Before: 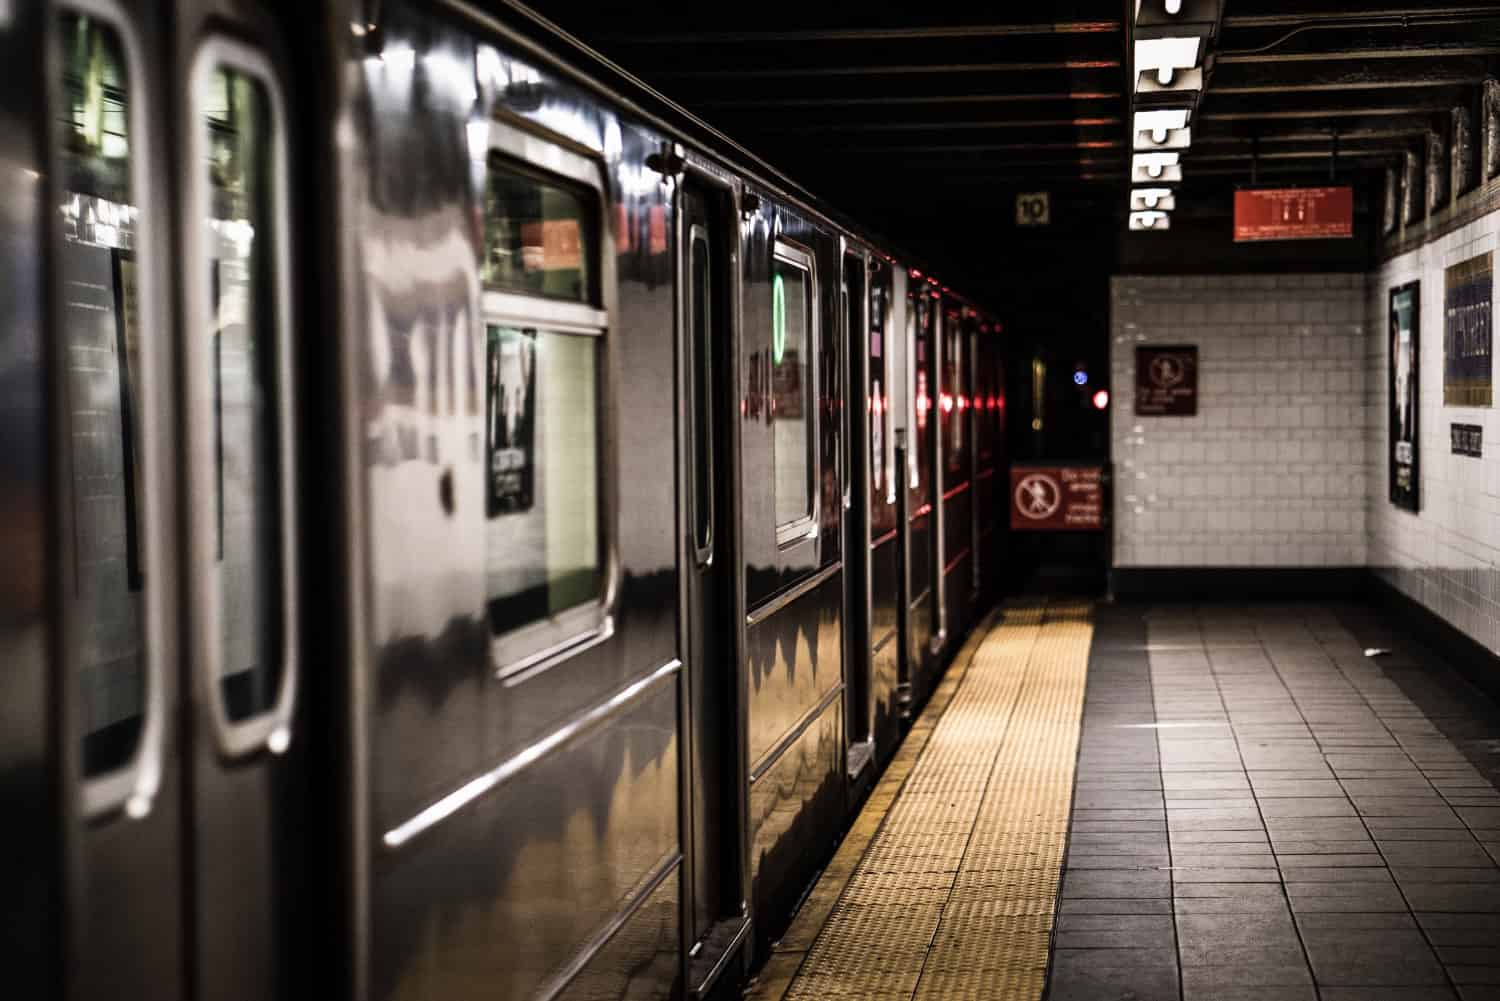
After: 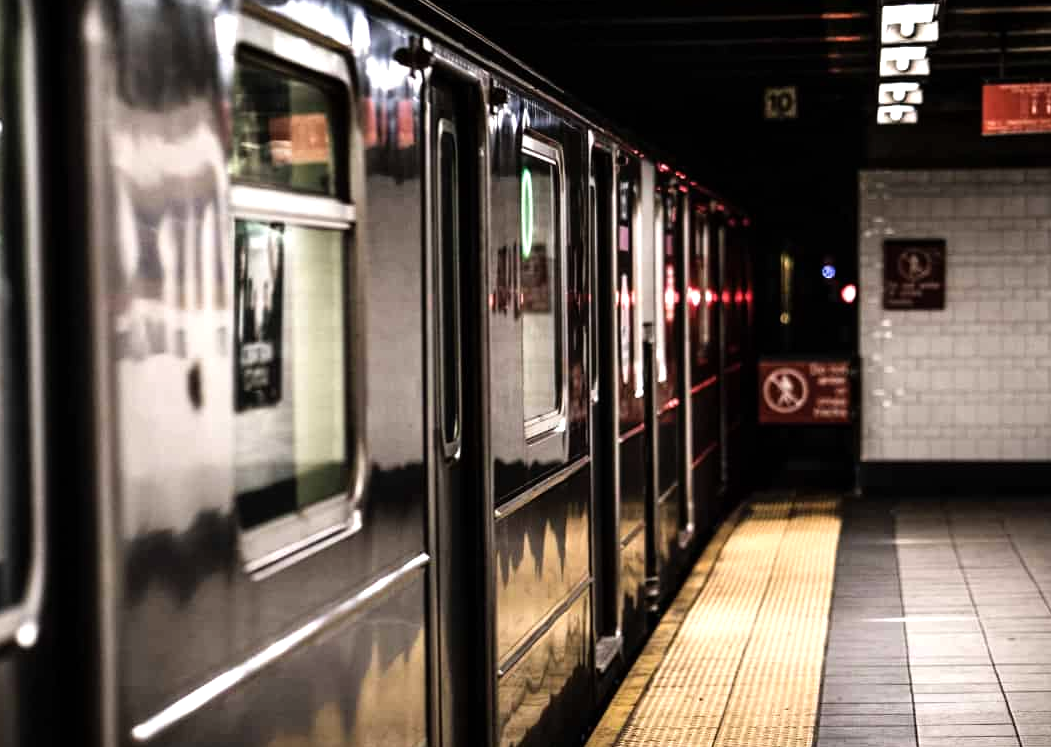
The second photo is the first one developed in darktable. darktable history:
crop and rotate: left 16.867%, top 10.633%, right 13.036%, bottom 14.711%
tone equalizer: -8 EV -0.433 EV, -7 EV -0.362 EV, -6 EV -0.316 EV, -5 EV -0.247 EV, -3 EV 0.224 EV, -2 EV 0.319 EV, -1 EV 0.398 EV, +0 EV 0.412 EV
